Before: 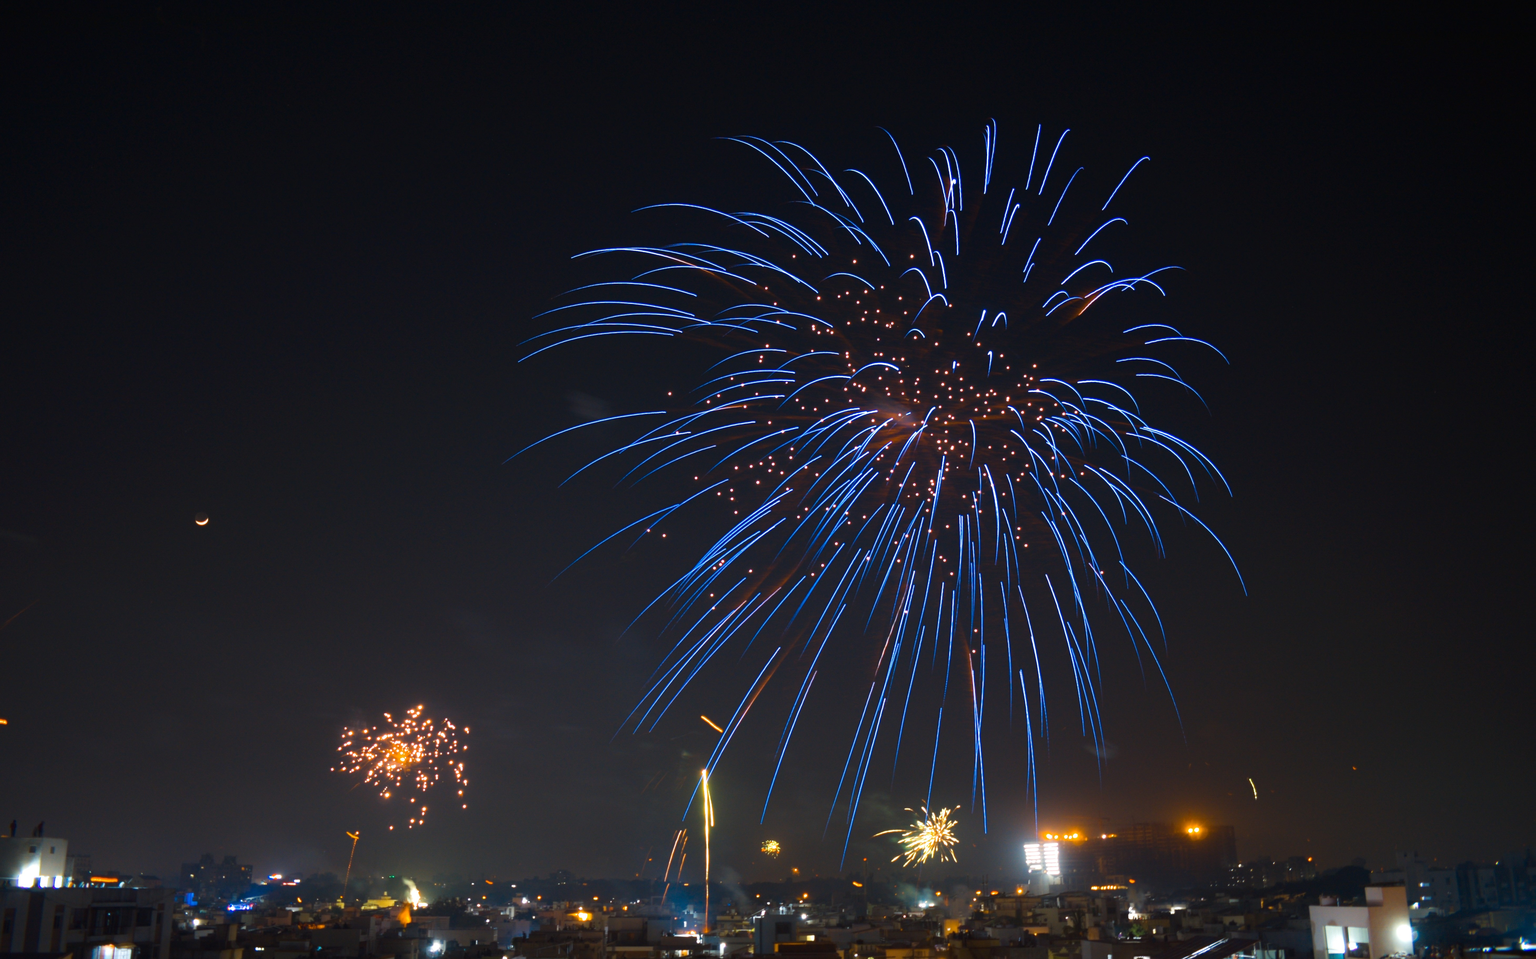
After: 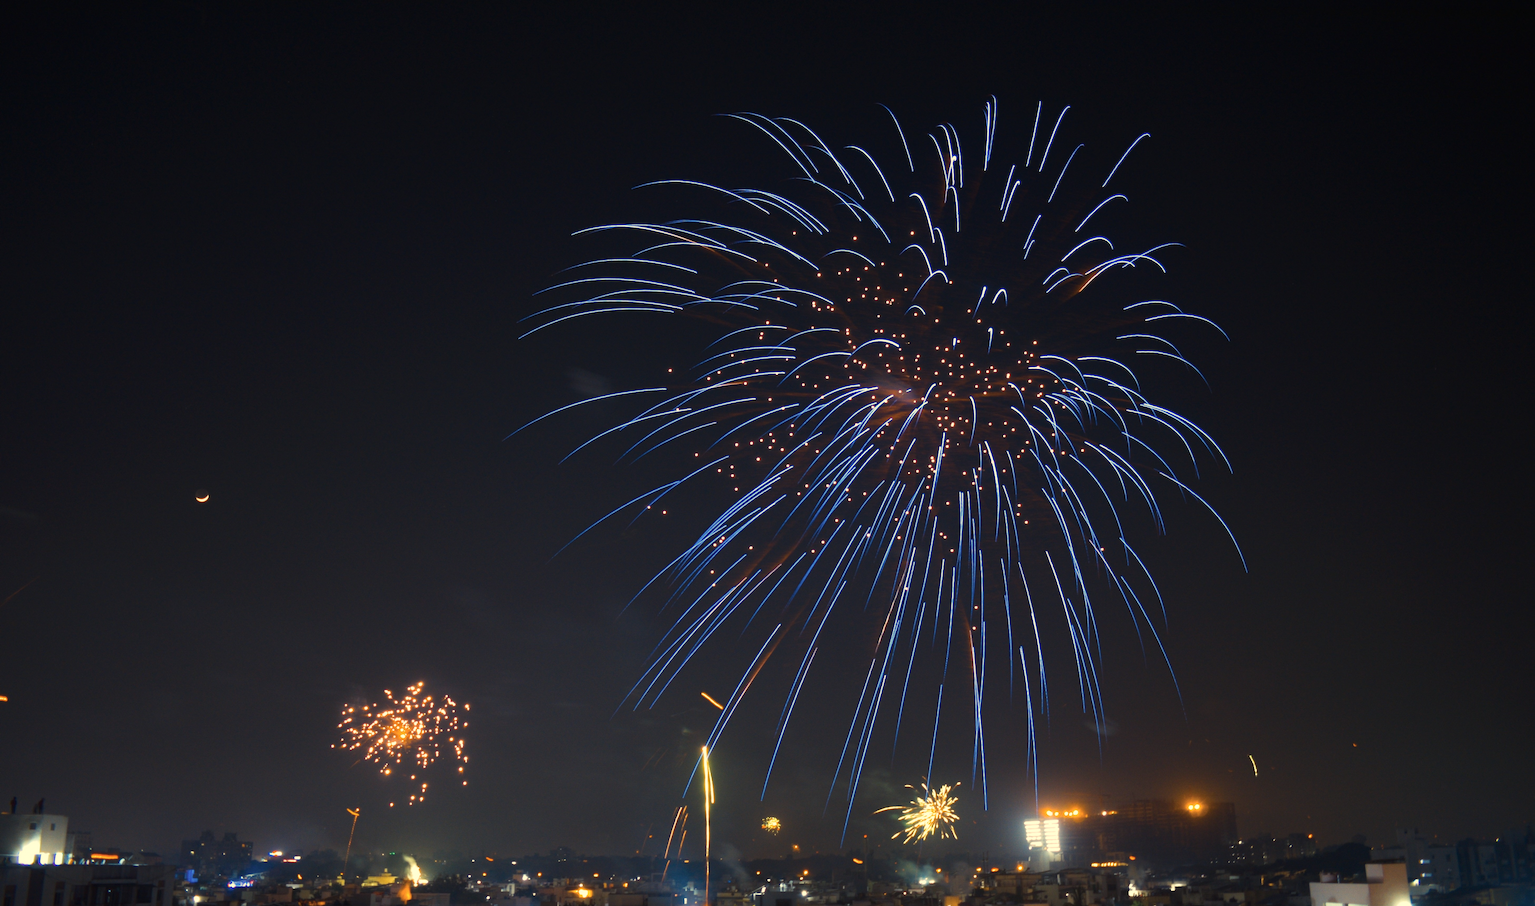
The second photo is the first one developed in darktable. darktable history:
color balance rgb: shadows lift › chroma 2%, shadows lift › hue 263°, highlights gain › chroma 8%, highlights gain › hue 84°, linear chroma grading › global chroma -15%, saturation formula JzAzBz (2021)
crop and rotate: top 2.479%, bottom 3.018%
grain: coarseness 0.09 ISO, strength 10%
